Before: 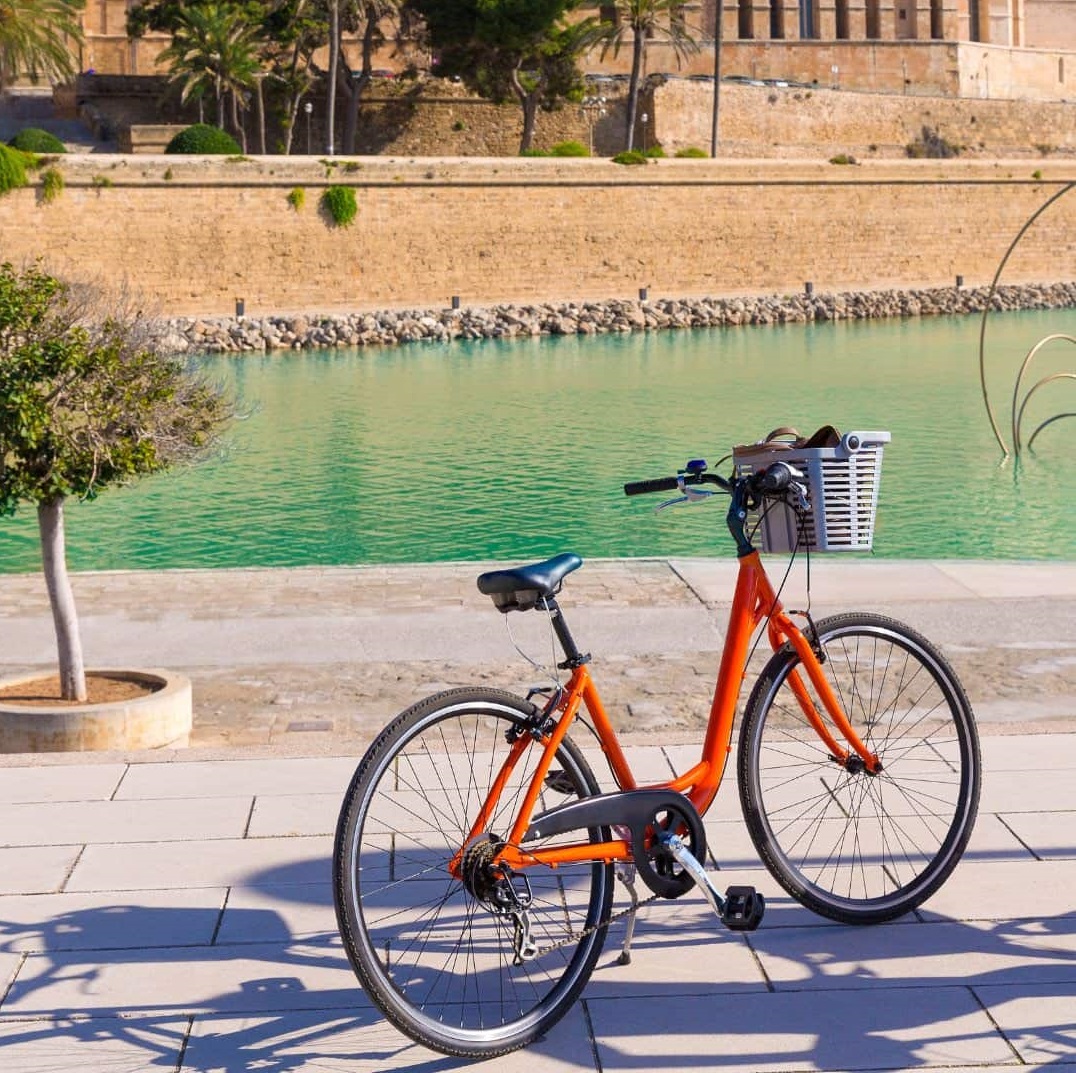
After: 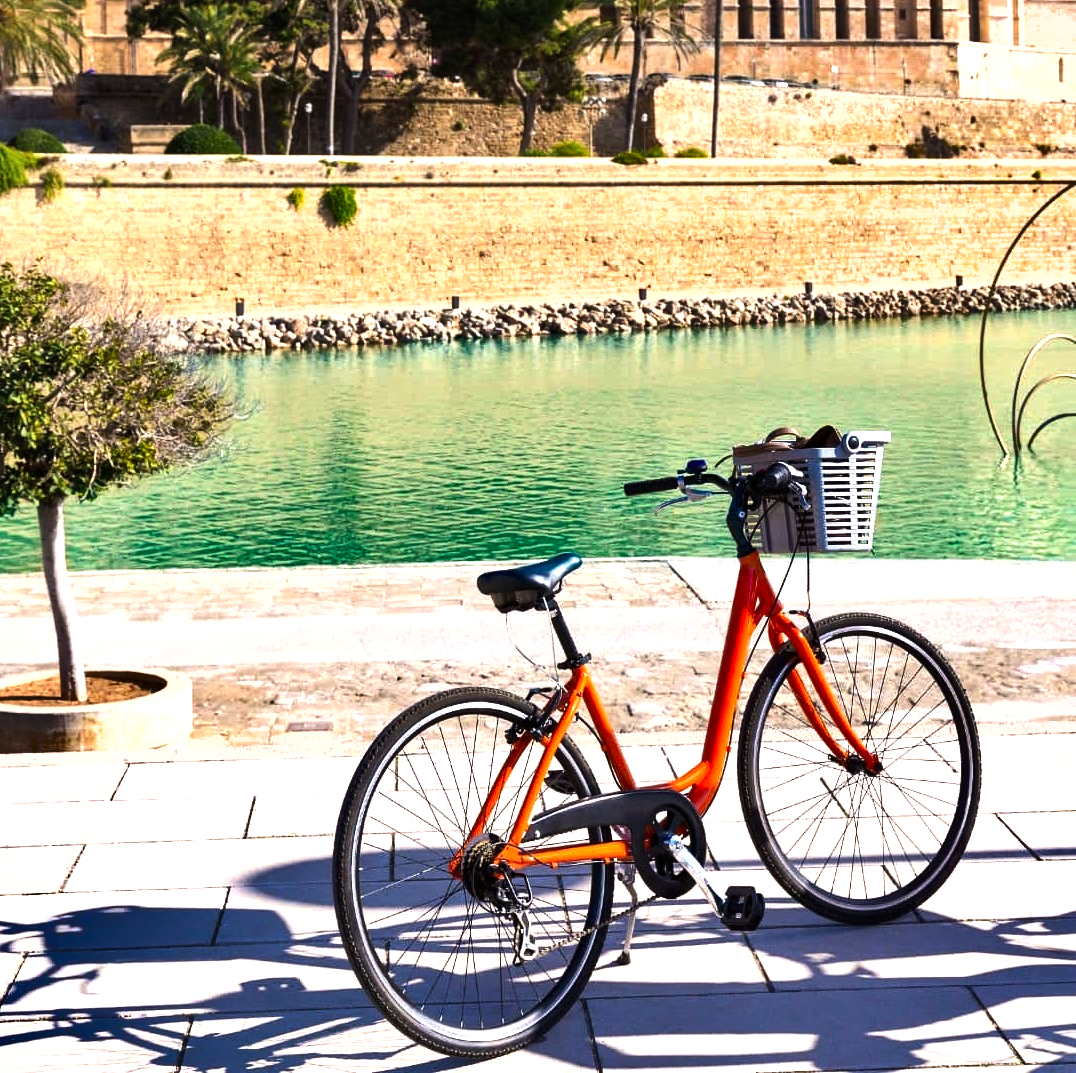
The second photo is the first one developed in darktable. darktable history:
shadows and highlights: soften with gaussian
tone equalizer: -8 EV -1.08 EV, -7 EV -1.01 EV, -6 EV -0.867 EV, -5 EV -0.578 EV, -3 EV 0.578 EV, -2 EV 0.867 EV, -1 EV 1.01 EV, +0 EV 1.08 EV, edges refinement/feathering 500, mask exposure compensation -1.57 EV, preserve details no
